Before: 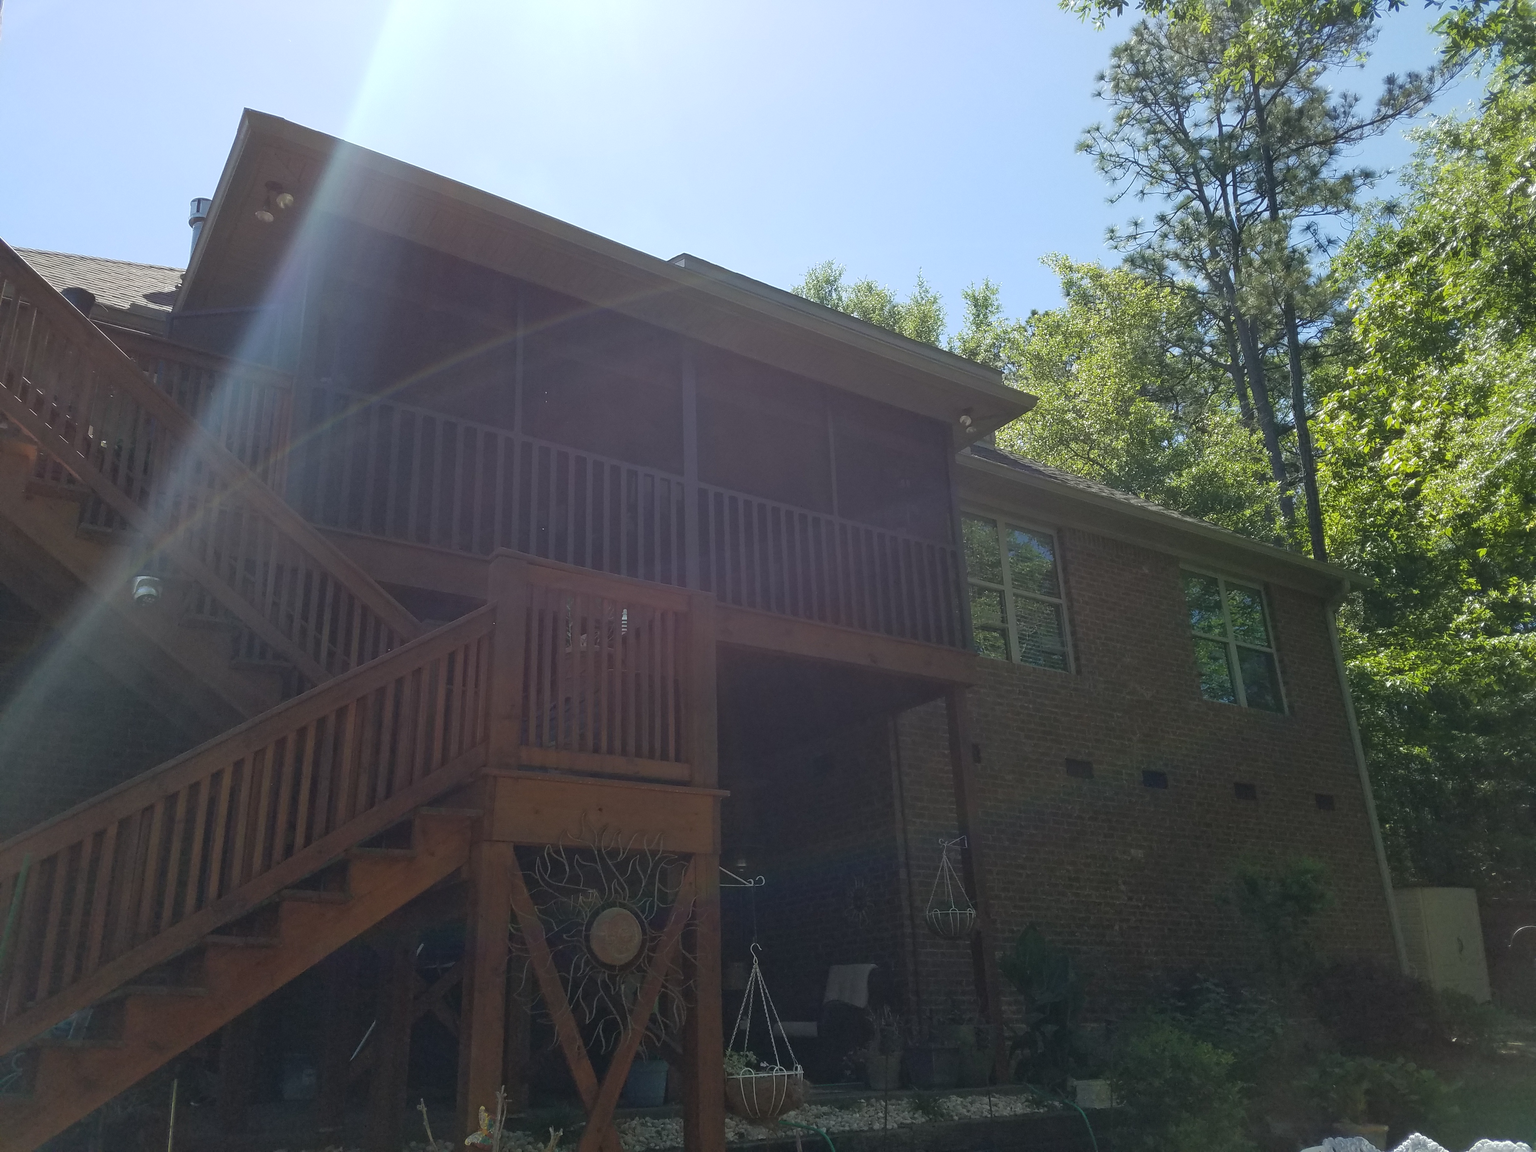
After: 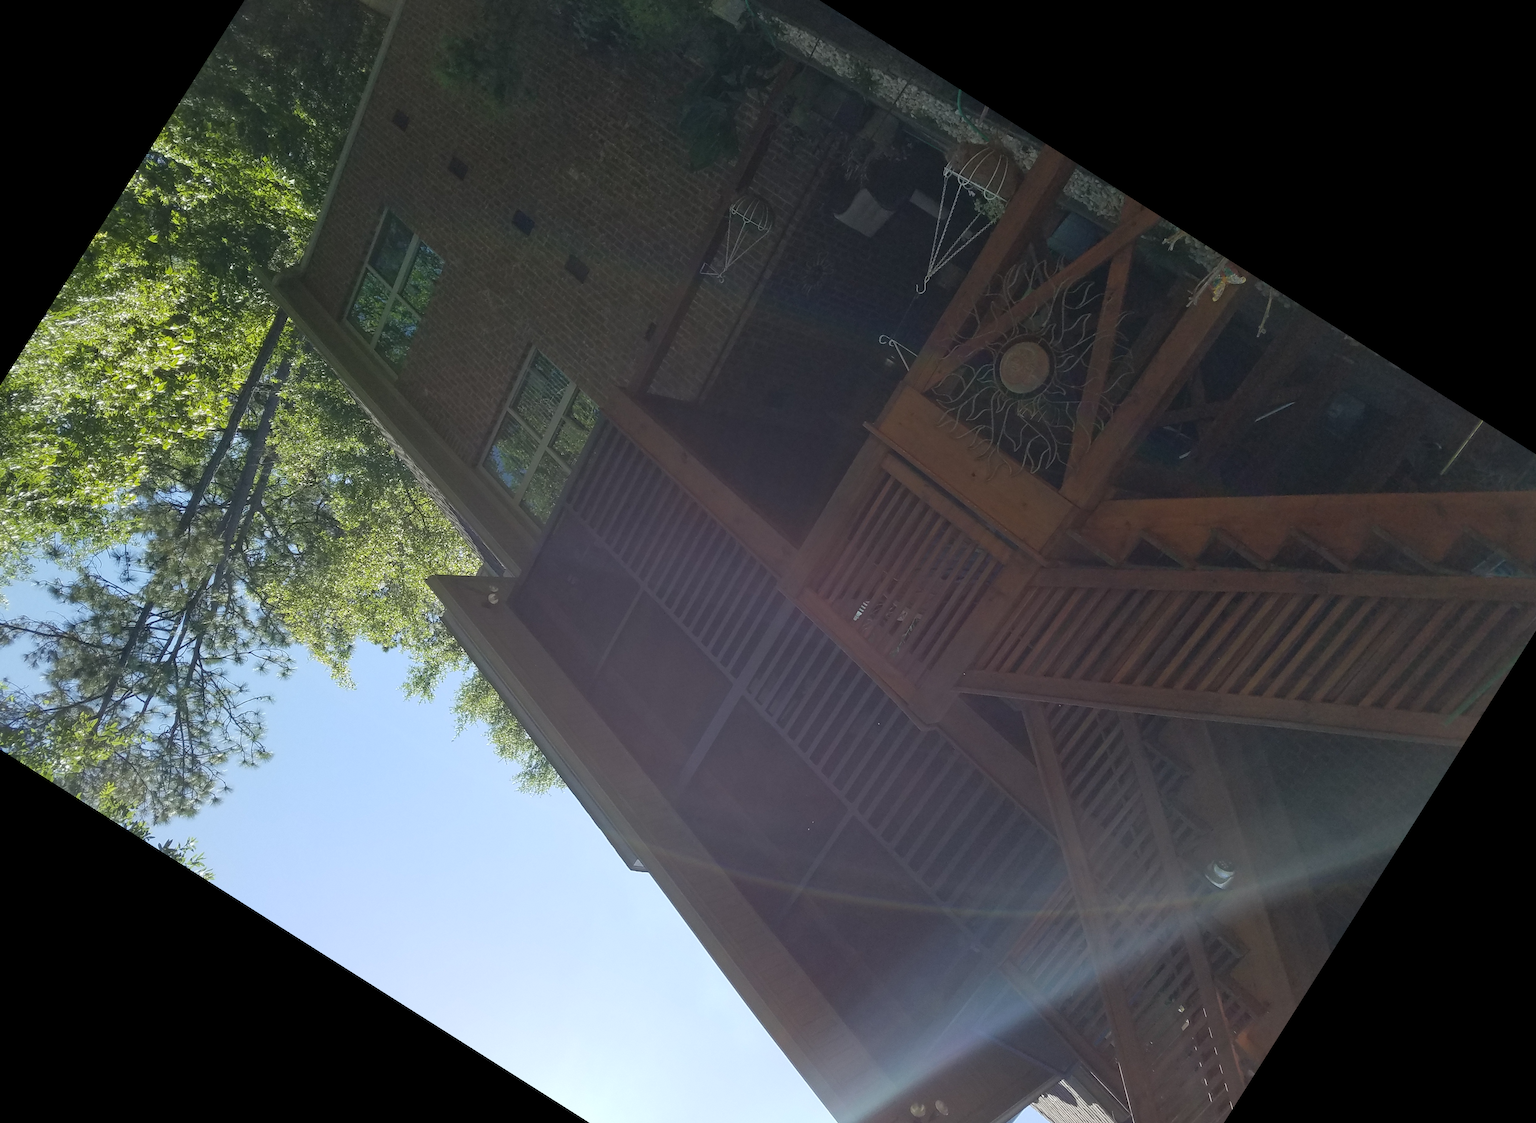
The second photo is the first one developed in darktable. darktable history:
crop and rotate: angle 147.64°, left 9.227%, top 15.562%, right 4.425%, bottom 17.126%
